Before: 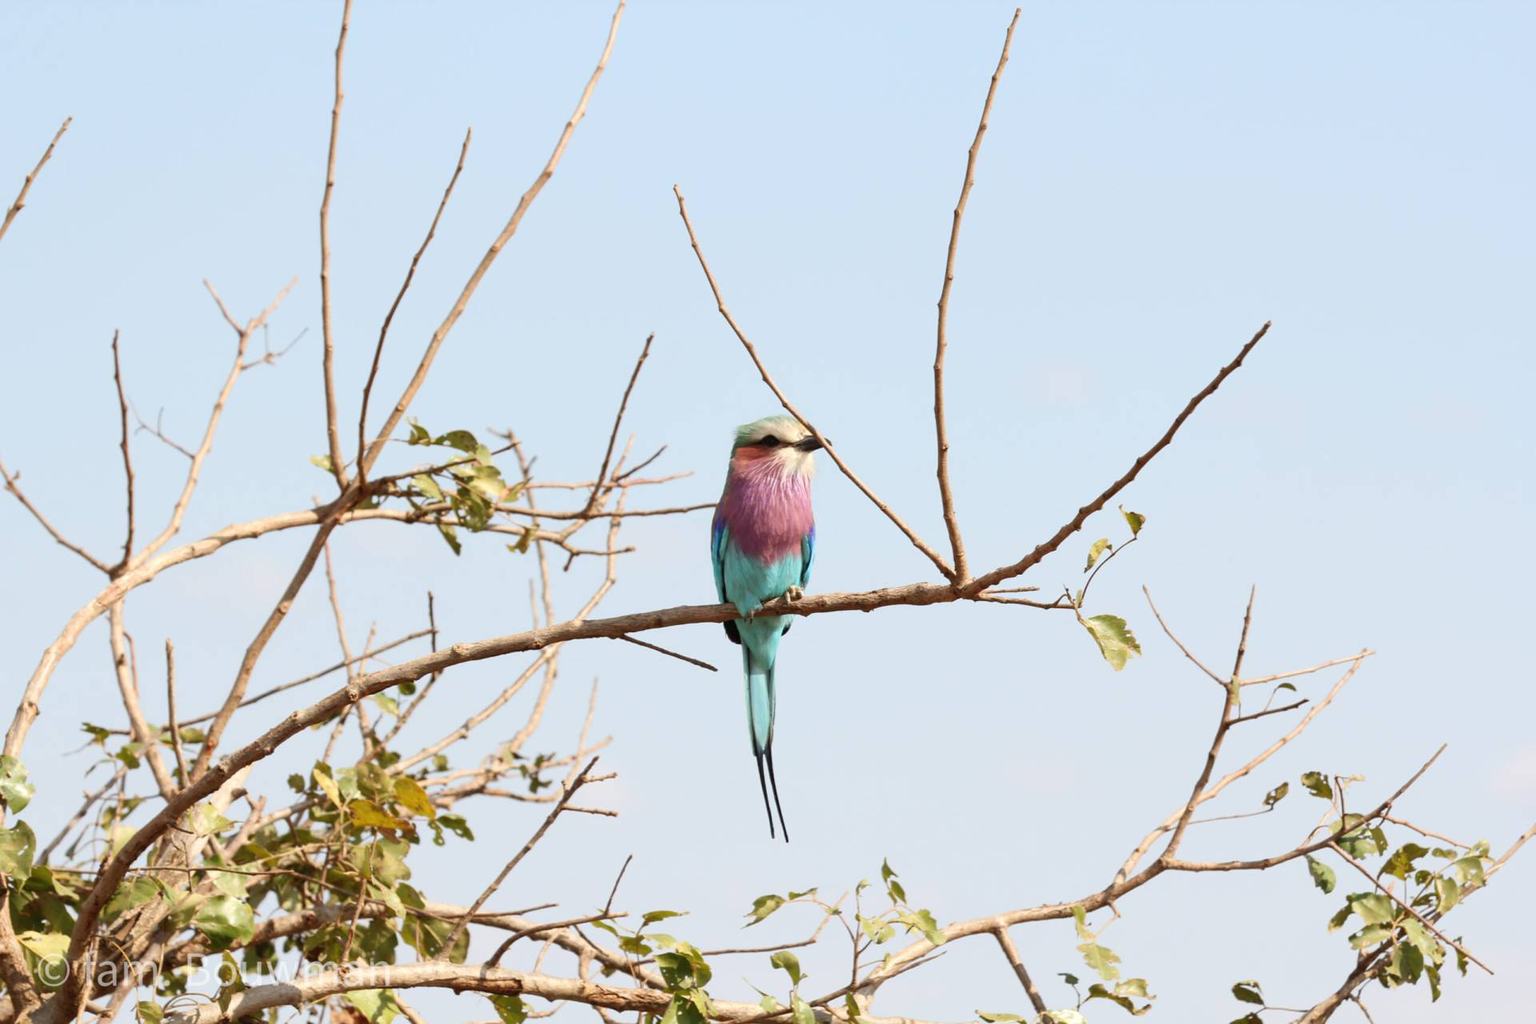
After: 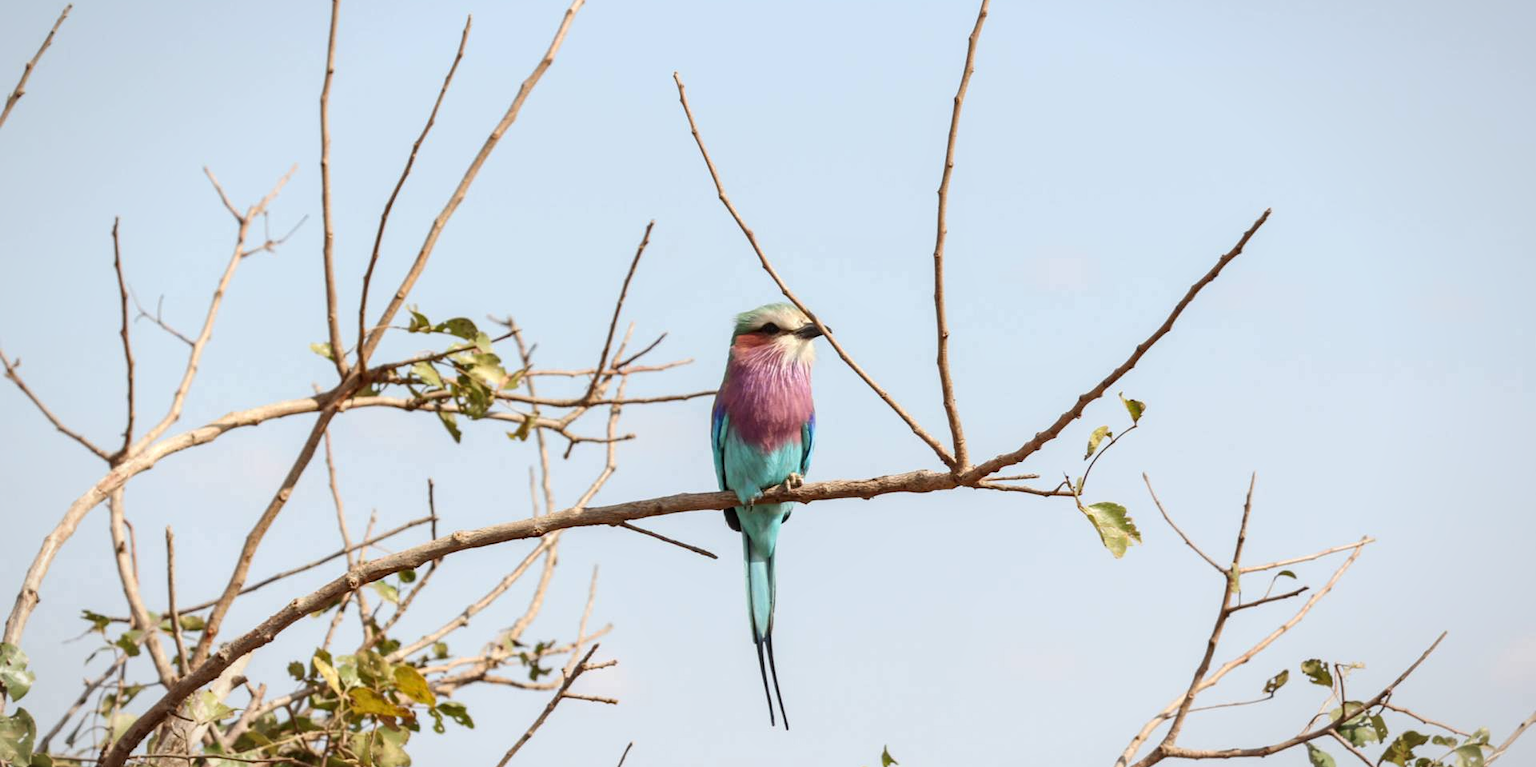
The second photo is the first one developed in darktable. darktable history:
local contrast: on, module defaults
vignetting: fall-off radius 100%, width/height ratio 1.337
crop: top 11.038%, bottom 13.962%
